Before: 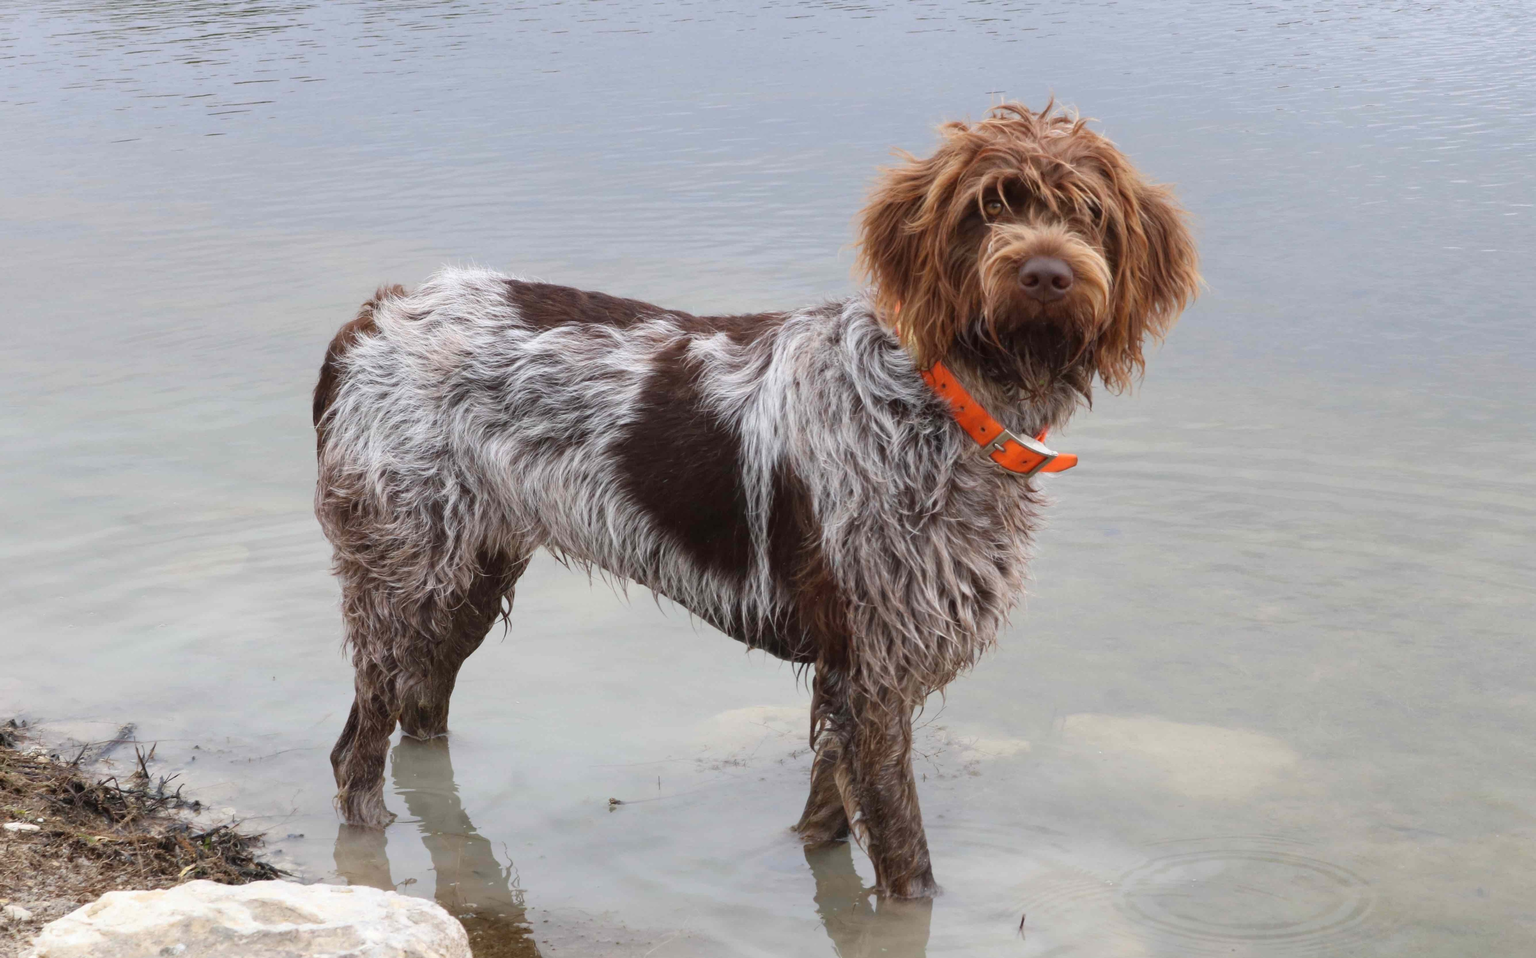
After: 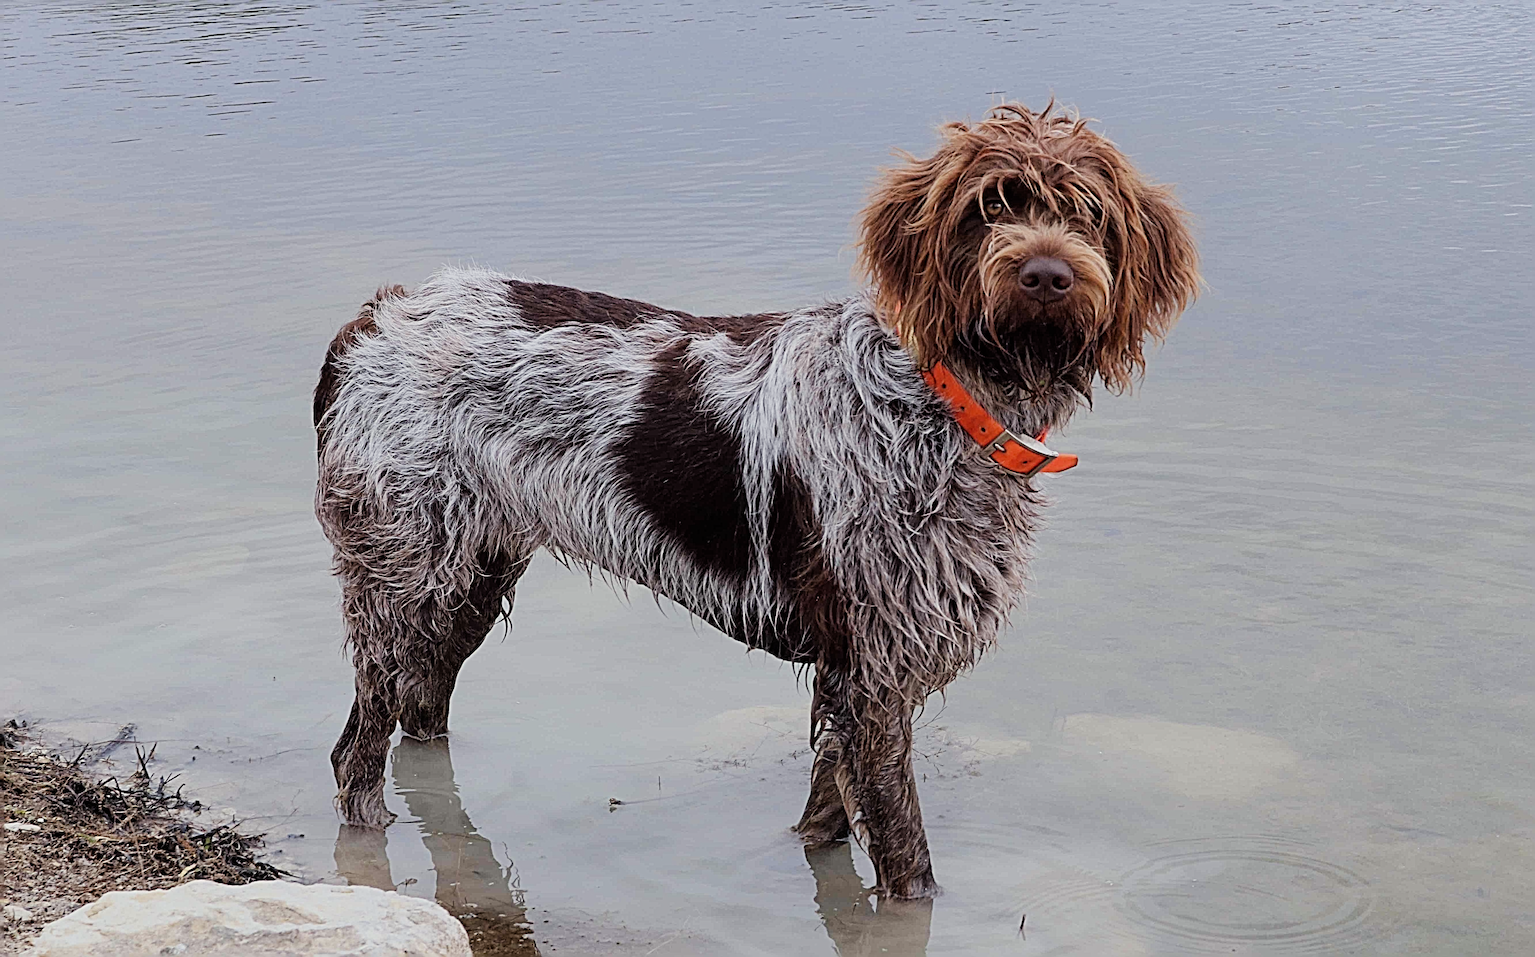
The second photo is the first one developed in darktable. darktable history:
white balance: red 0.986, blue 1.01
sharpen: radius 6.3, amount 1.8, threshold 0
color balance: gamma [0.9, 0.988, 0.975, 1.025], gain [1.05, 1, 1, 1]
filmic rgb: black relative exposure -7.65 EV, white relative exposure 4.56 EV, hardness 3.61
